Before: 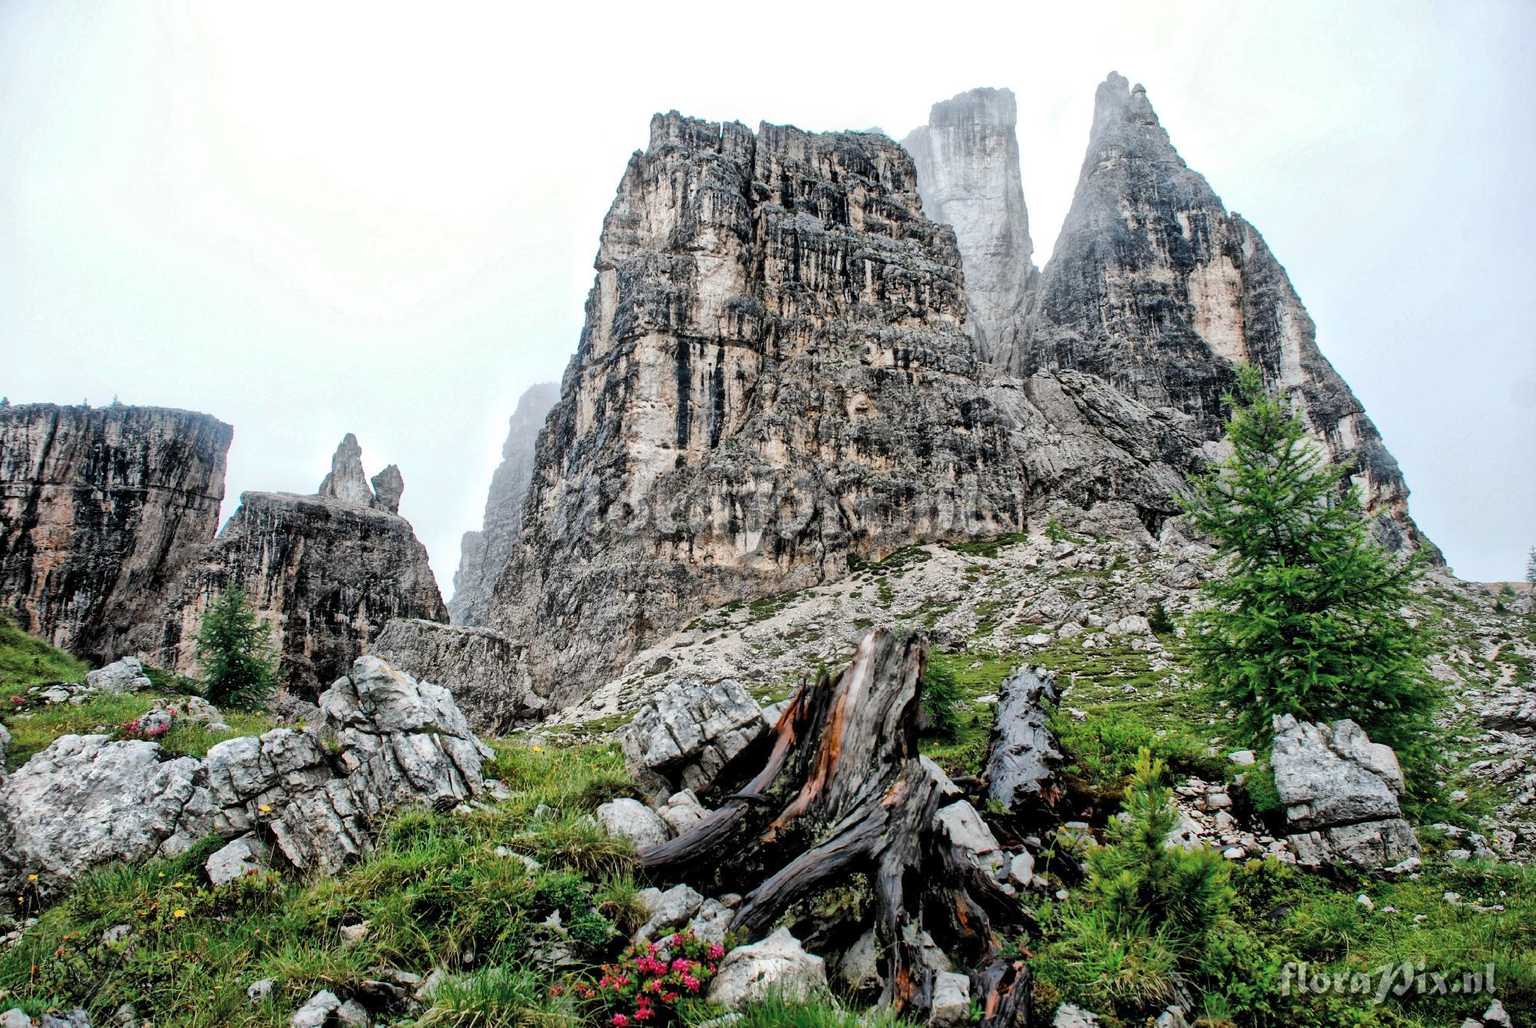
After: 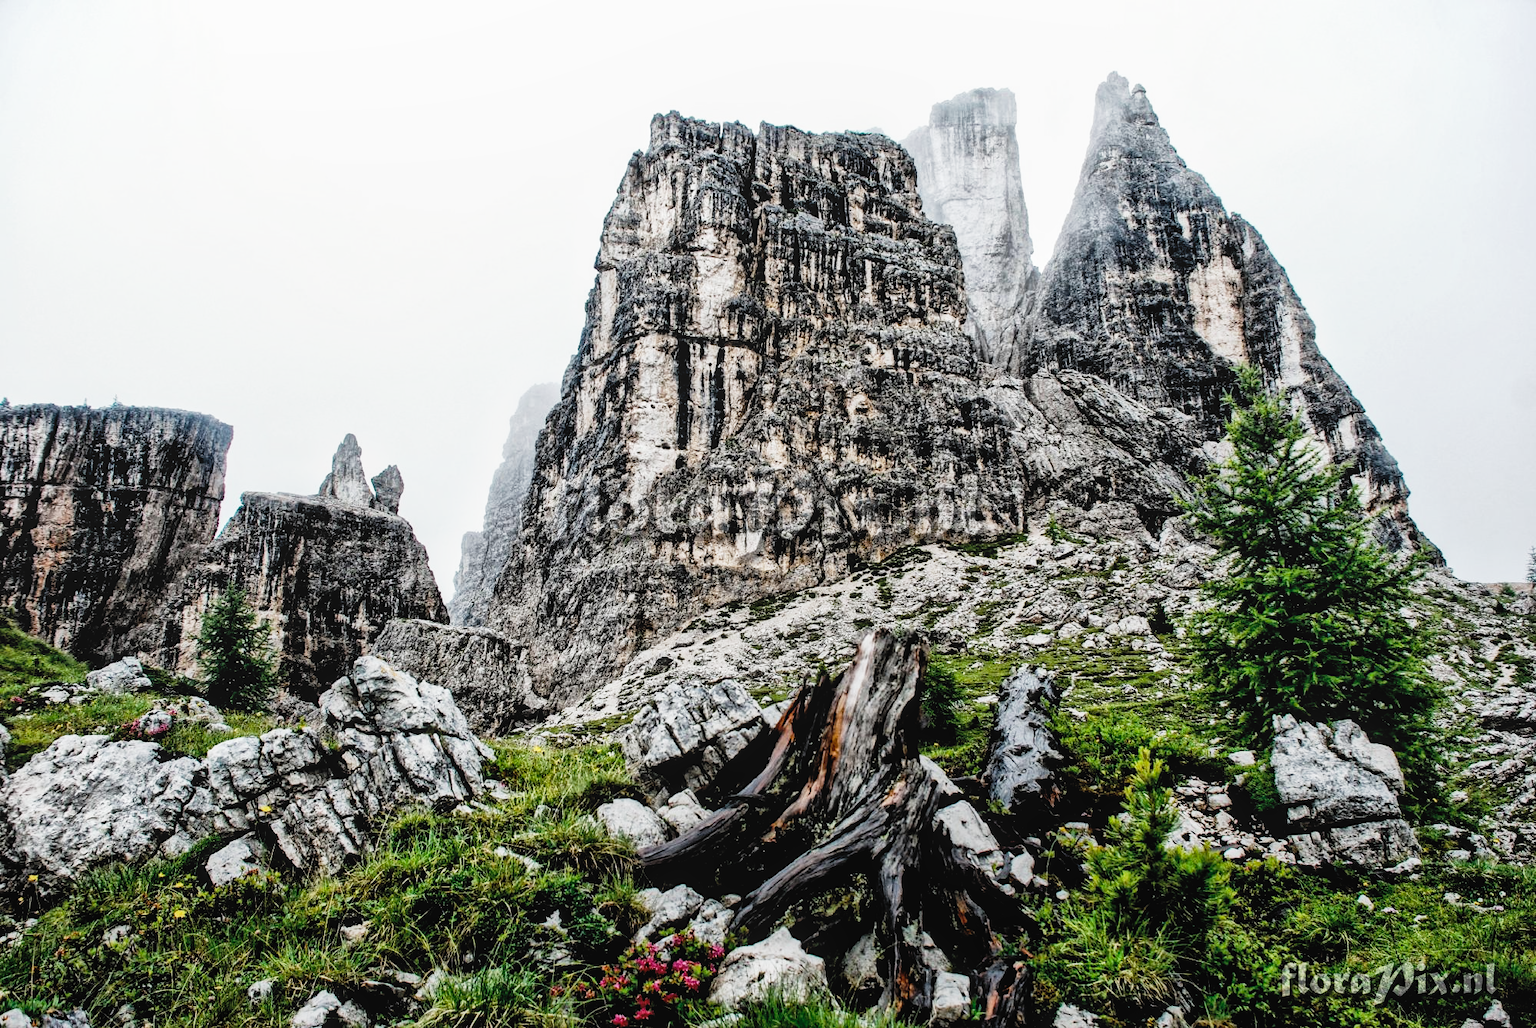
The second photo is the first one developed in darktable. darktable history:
levels: mode automatic, black 8.58%, gray 59.42%, levels [0, 0.445, 1]
local contrast: detail 110%
base curve: curves: ch0 [(0, 0) (0.04, 0.03) (0.133, 0.232) (0.448, 0.748) (0.843, 0.968) (1, 1)], preserve colors none
